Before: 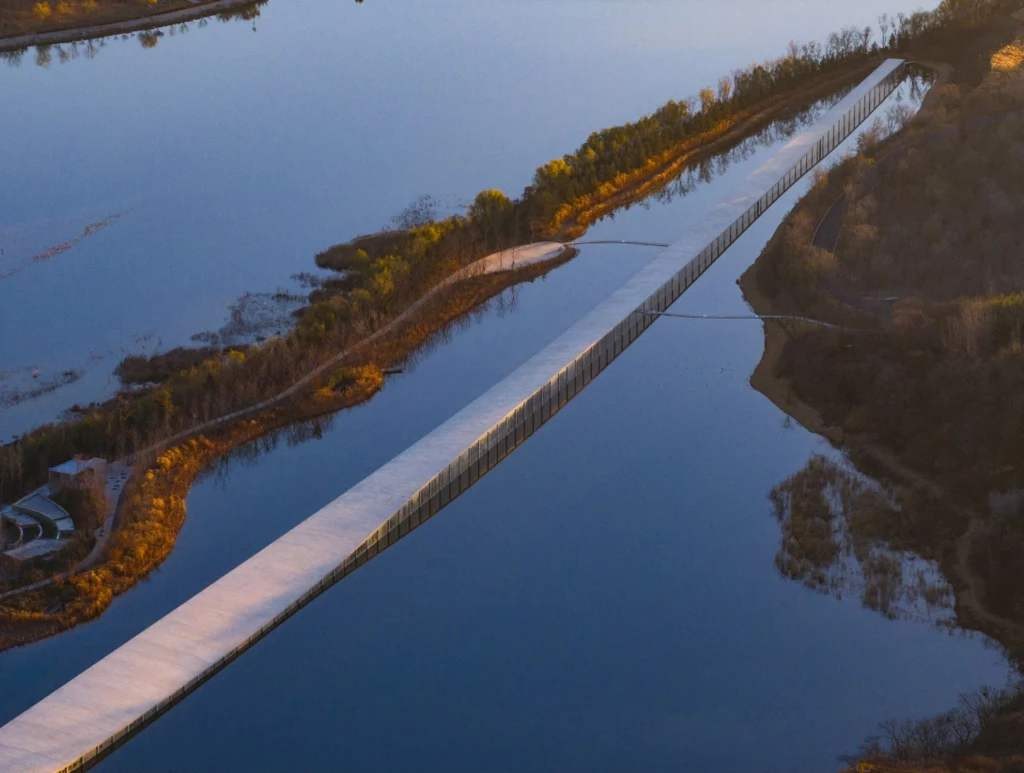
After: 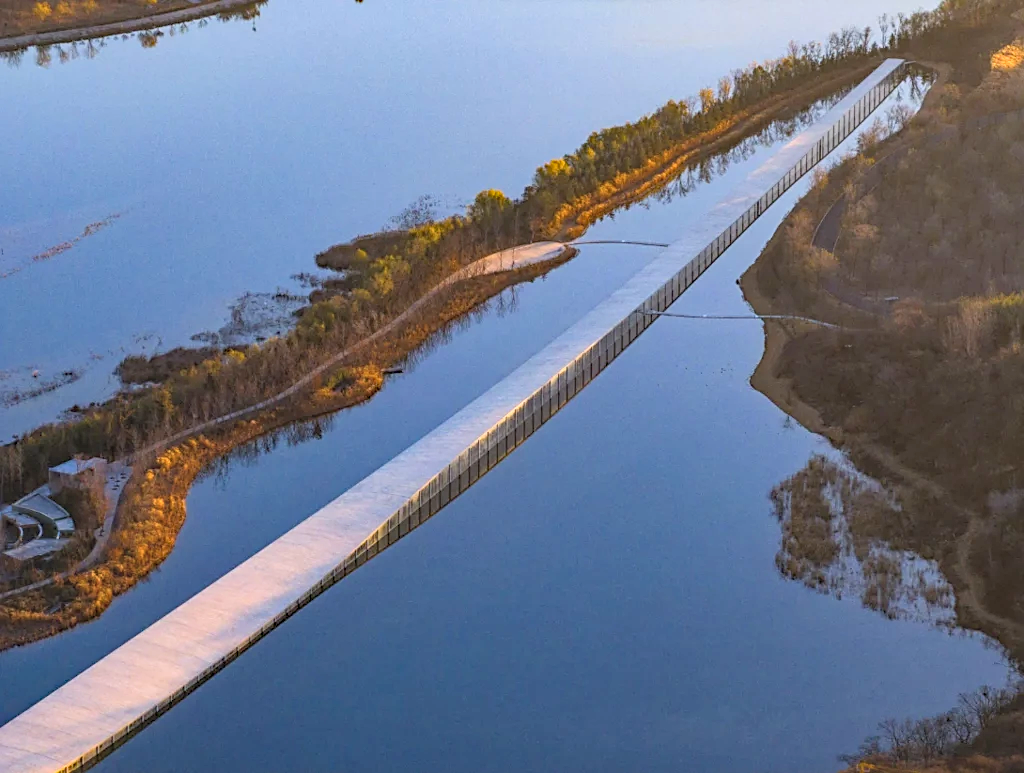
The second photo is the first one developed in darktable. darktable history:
local contrast: on, module defaults
contrast brightness saturation: contrast 0.1, brightness 0.3, saturation 0.14
sharpen: on, module defaults
haze removal: compatibility mode true, adaptive false
